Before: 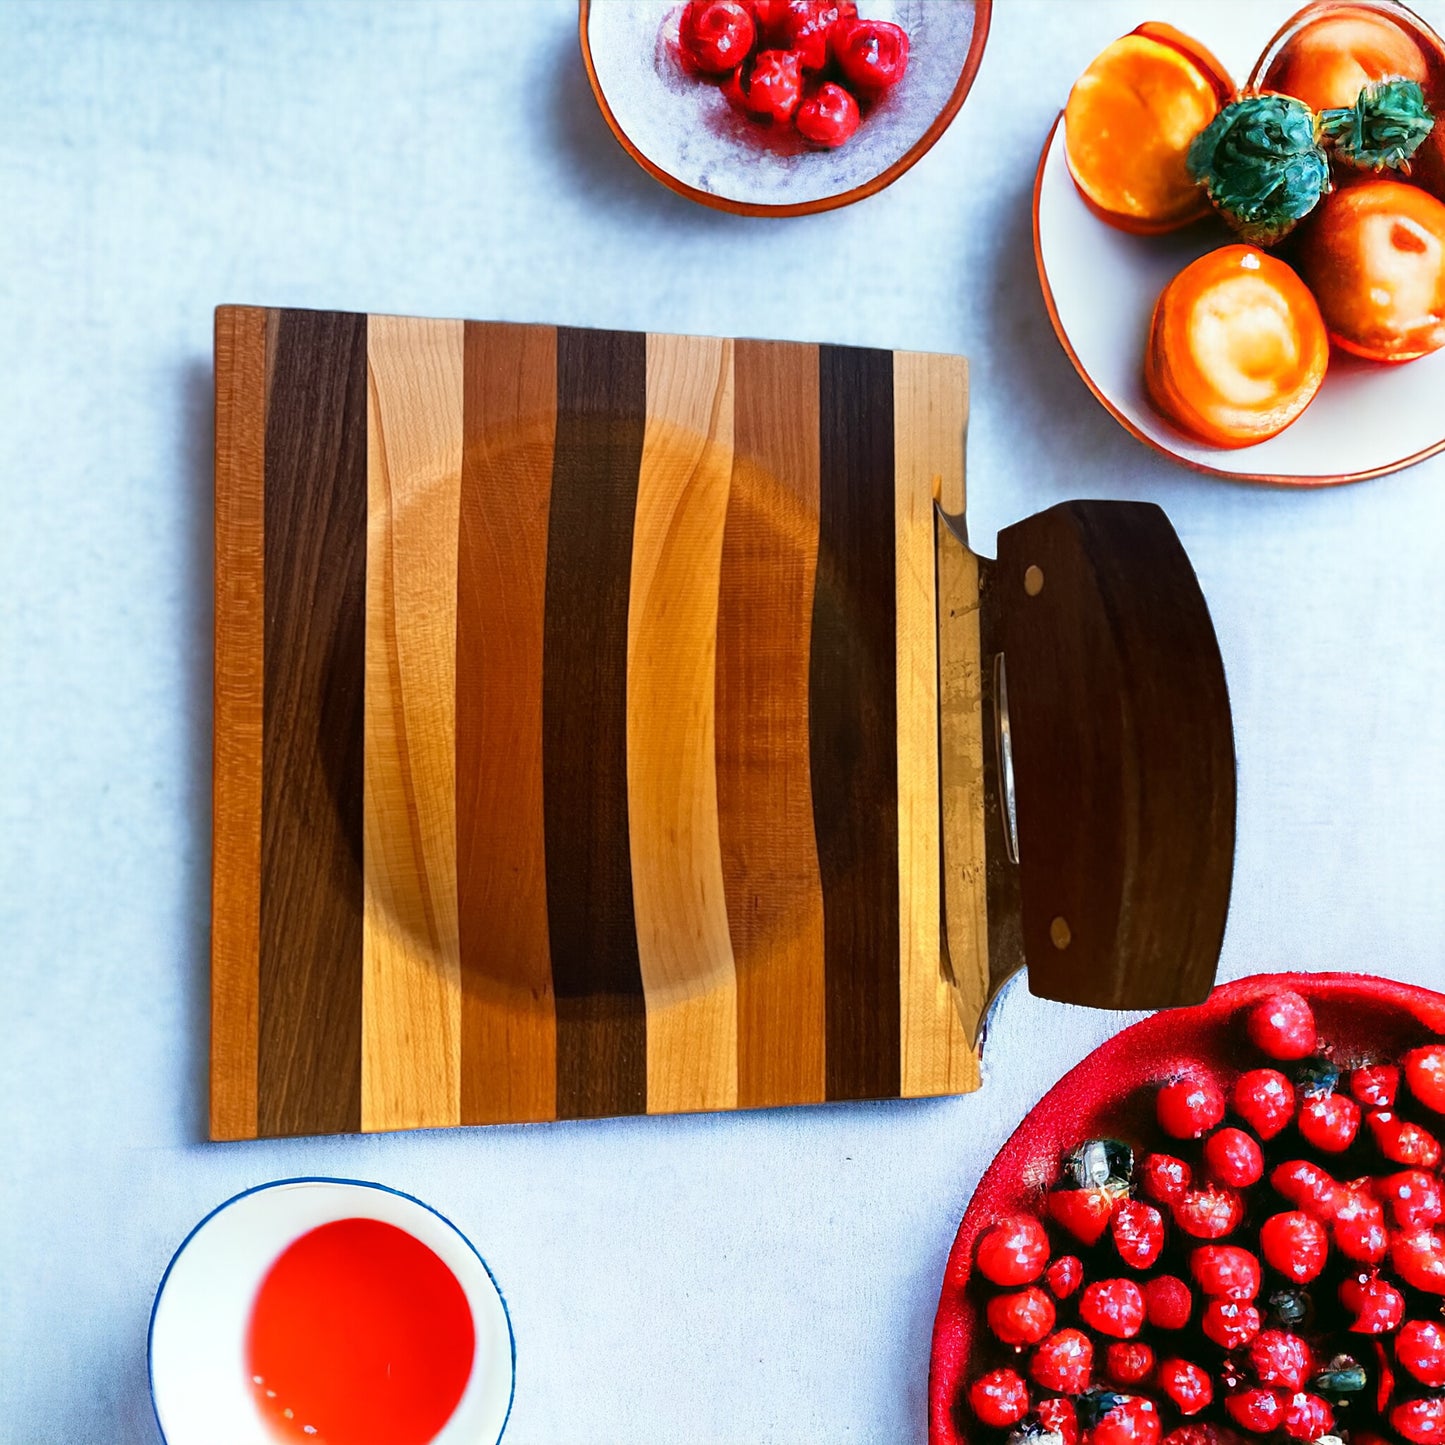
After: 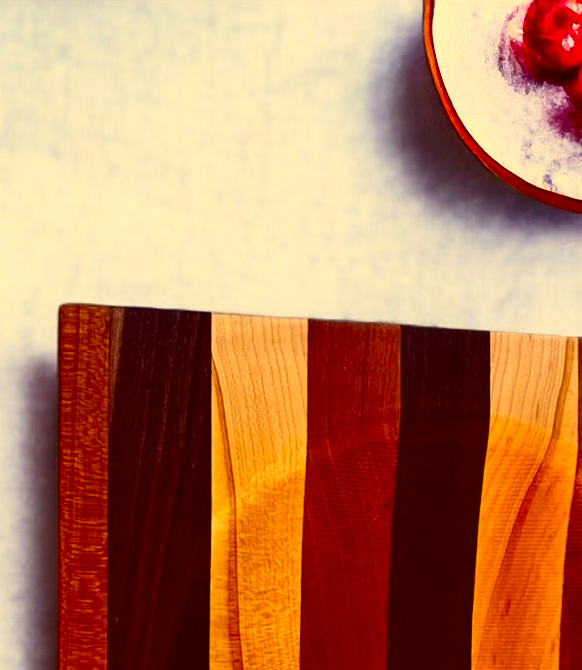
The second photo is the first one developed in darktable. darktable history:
crop and rotate: left 10.845%, top 0.118%, right 48.877%, bottom 53.457%
color correction: highlights a* 9.85, highlights b* 38.78, shadows a* 14.92, shadows b* 3.25
contrast brightness saturation: contrast 0.222, brightness -0.193, saturation 0.243
